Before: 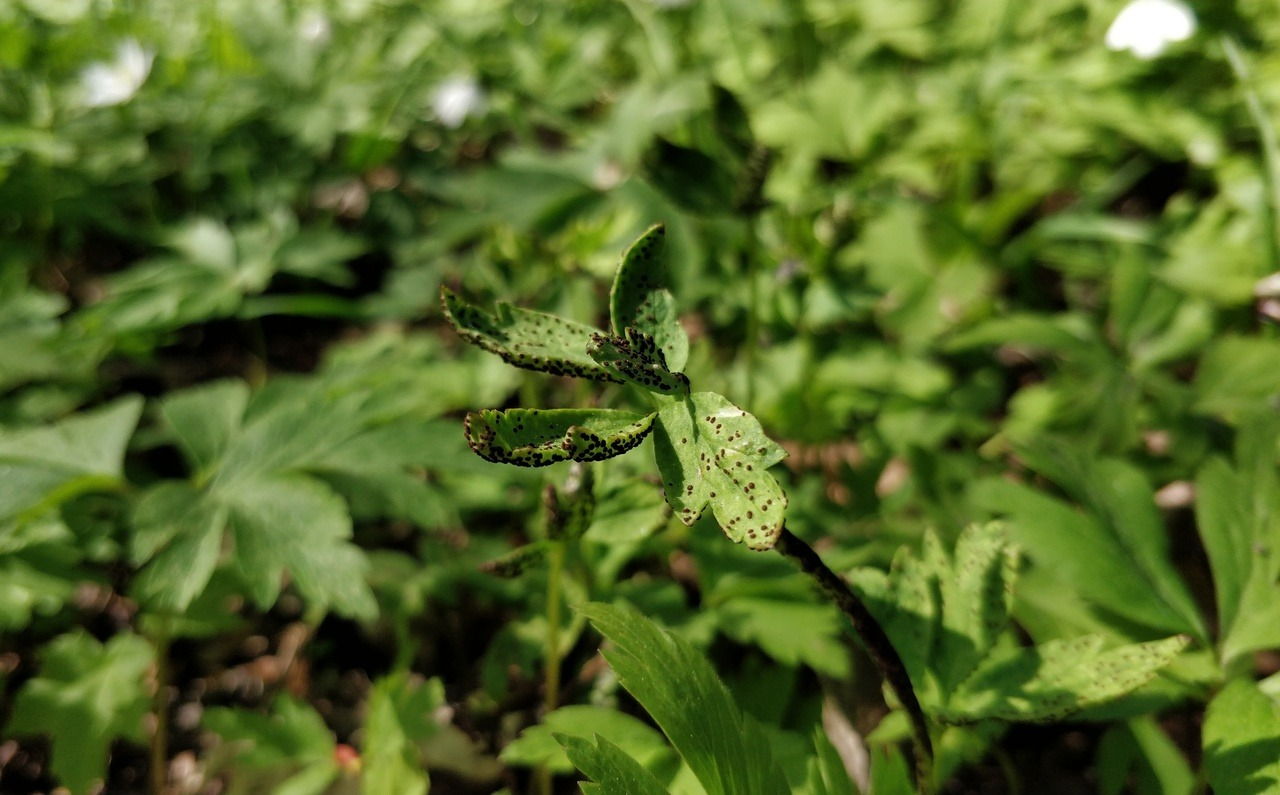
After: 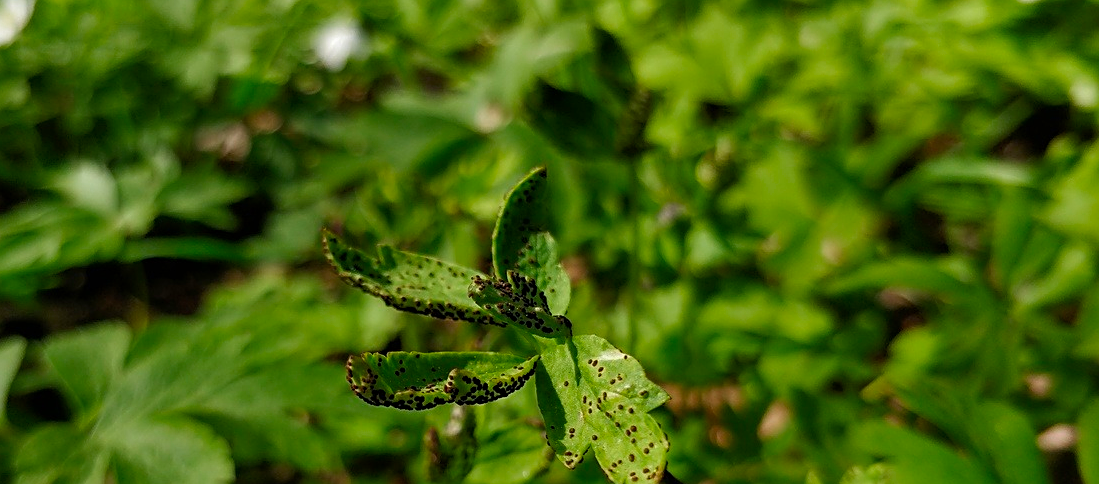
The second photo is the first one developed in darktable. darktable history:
color zones: curves: ch0 [(0, 0.425) (0.143, 0.422) (0.286, 0.42) (0.429, 0.419) (0.571, 0.419) (0.714, 0.42) (0.857, 0.422) (1, 0.425)]; ch1 [(0, 0.666) (0.143, 0.669) (0.286, 0.671) (0.429, 0.67) (0.571, 0.67) (0.714, 0.67) (0.857, 0.67) (1, 0.666)]
tone equalizer: -7 EV 0.136 EV, edges refinement/feathering 500, mask exposure compensation -1.57 EV, preserve details no
sharpen: amount 0.488
crop and rotate: left 9.288%, top 7.243%, right 4.826%, bottom 31.797%
